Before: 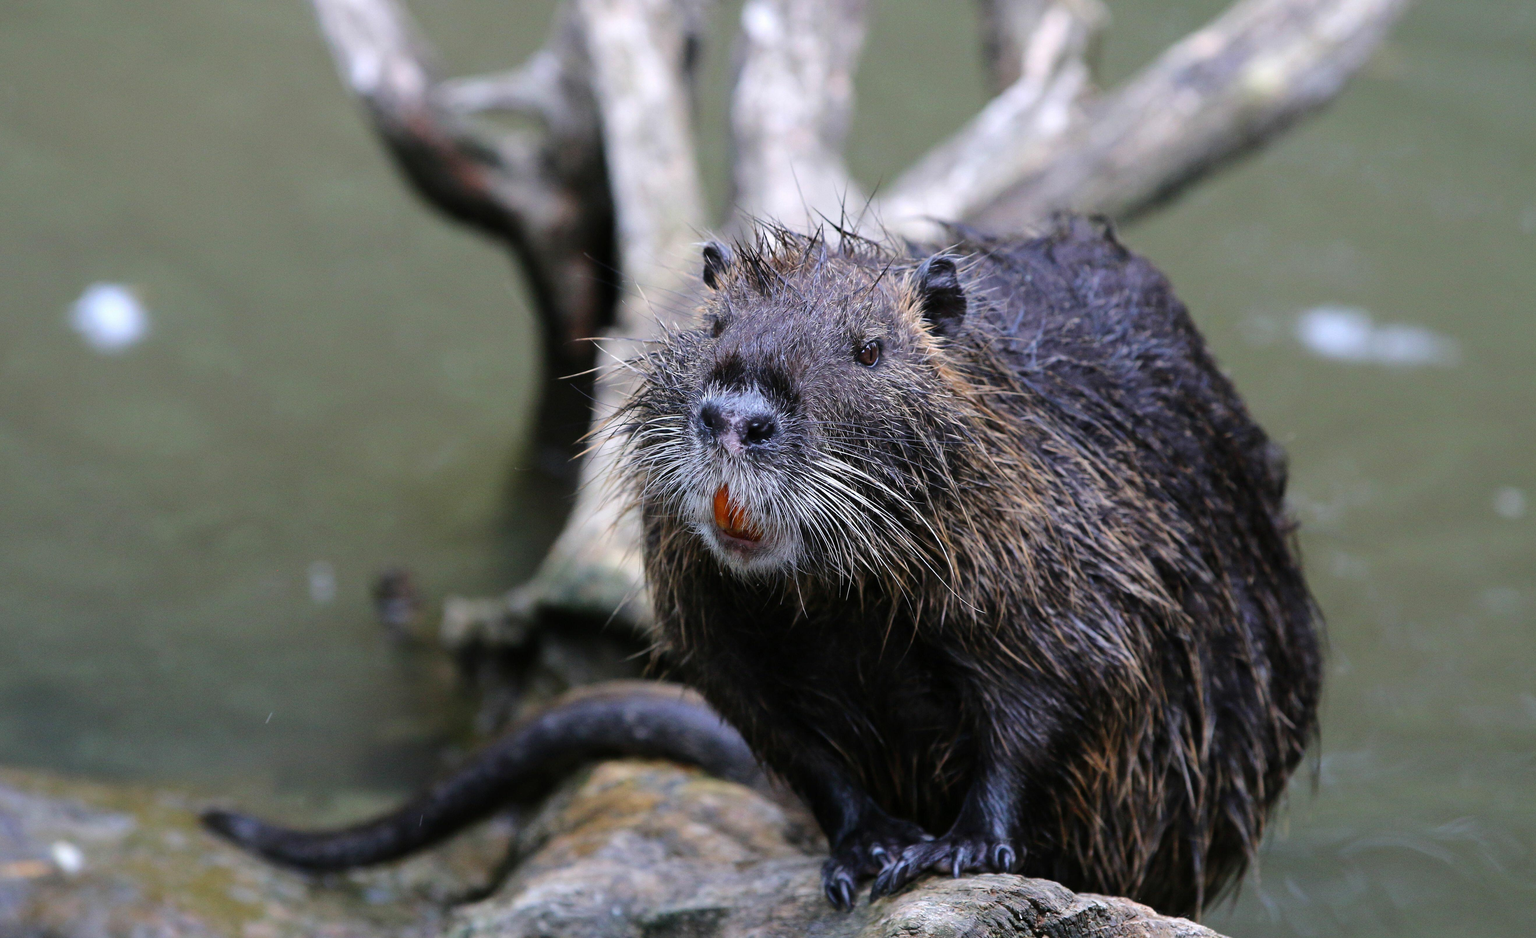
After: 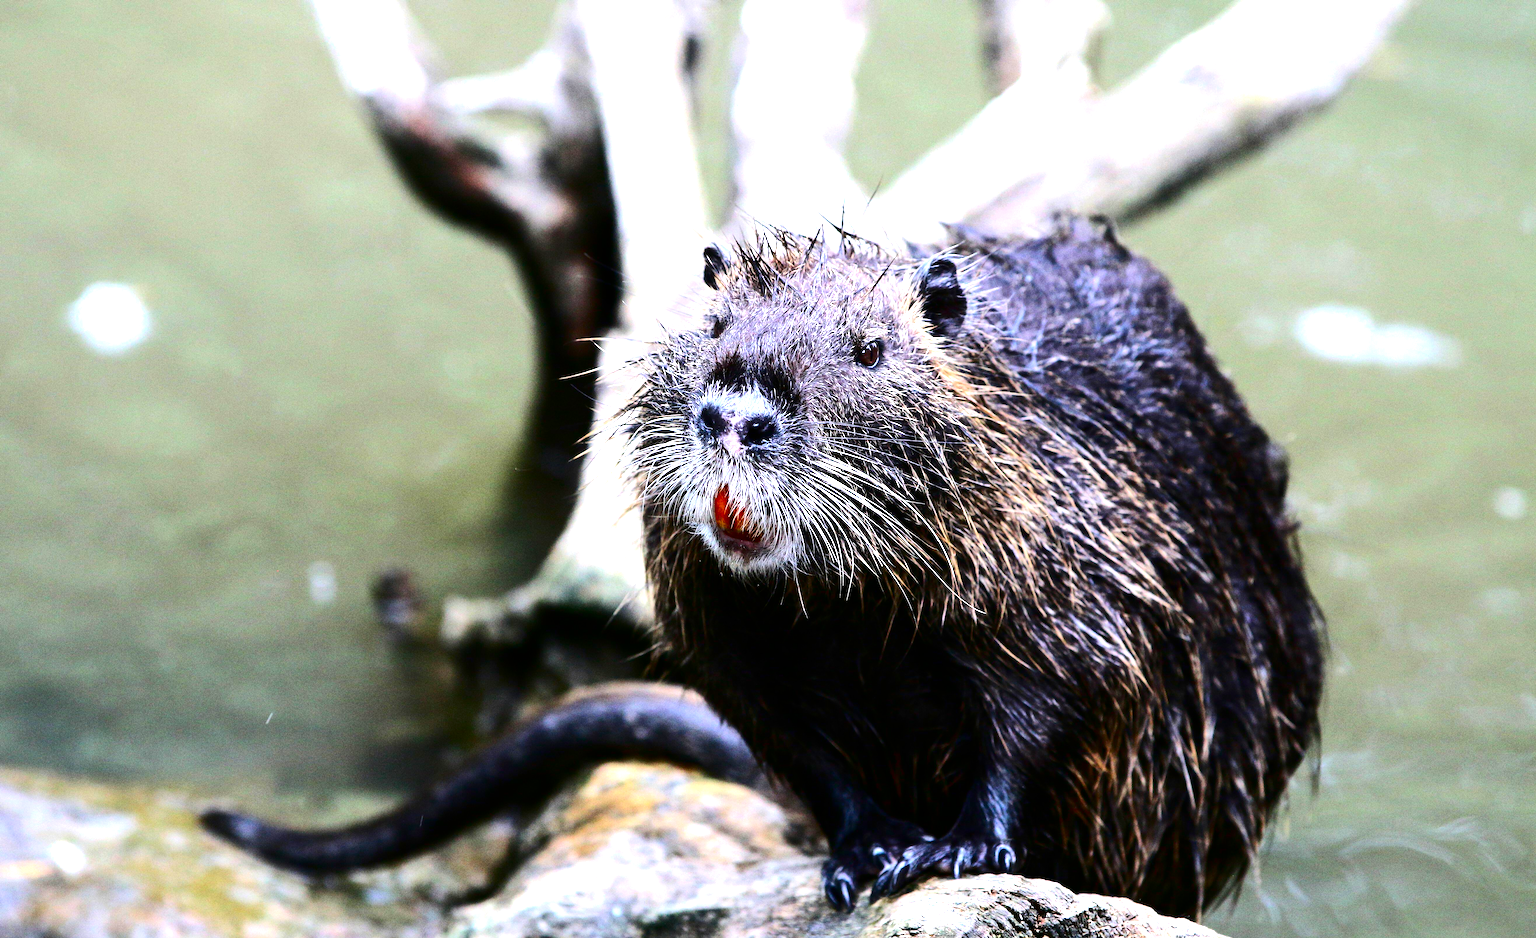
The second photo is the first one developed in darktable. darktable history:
contrast brightness saturation: contrast 0.217, brightness -0.191, saturation 0.239
exposure: black level correction 0, exposure 1.2 EV, compensate highlight preservation false
tone equalizer: -8 EV -0.43 EV, -7 EV -0.409 EV, -6 EV -0.365 EV, -5 EV -0.246 EV, -3 EV 0.197 EV, -2 EV 0.349 EV, -1 EV 0.388 EV, +0 EV 0.446 EV, edges refinement/feathering 500, mask exposure compensation -1.57 EV, preserve details no
